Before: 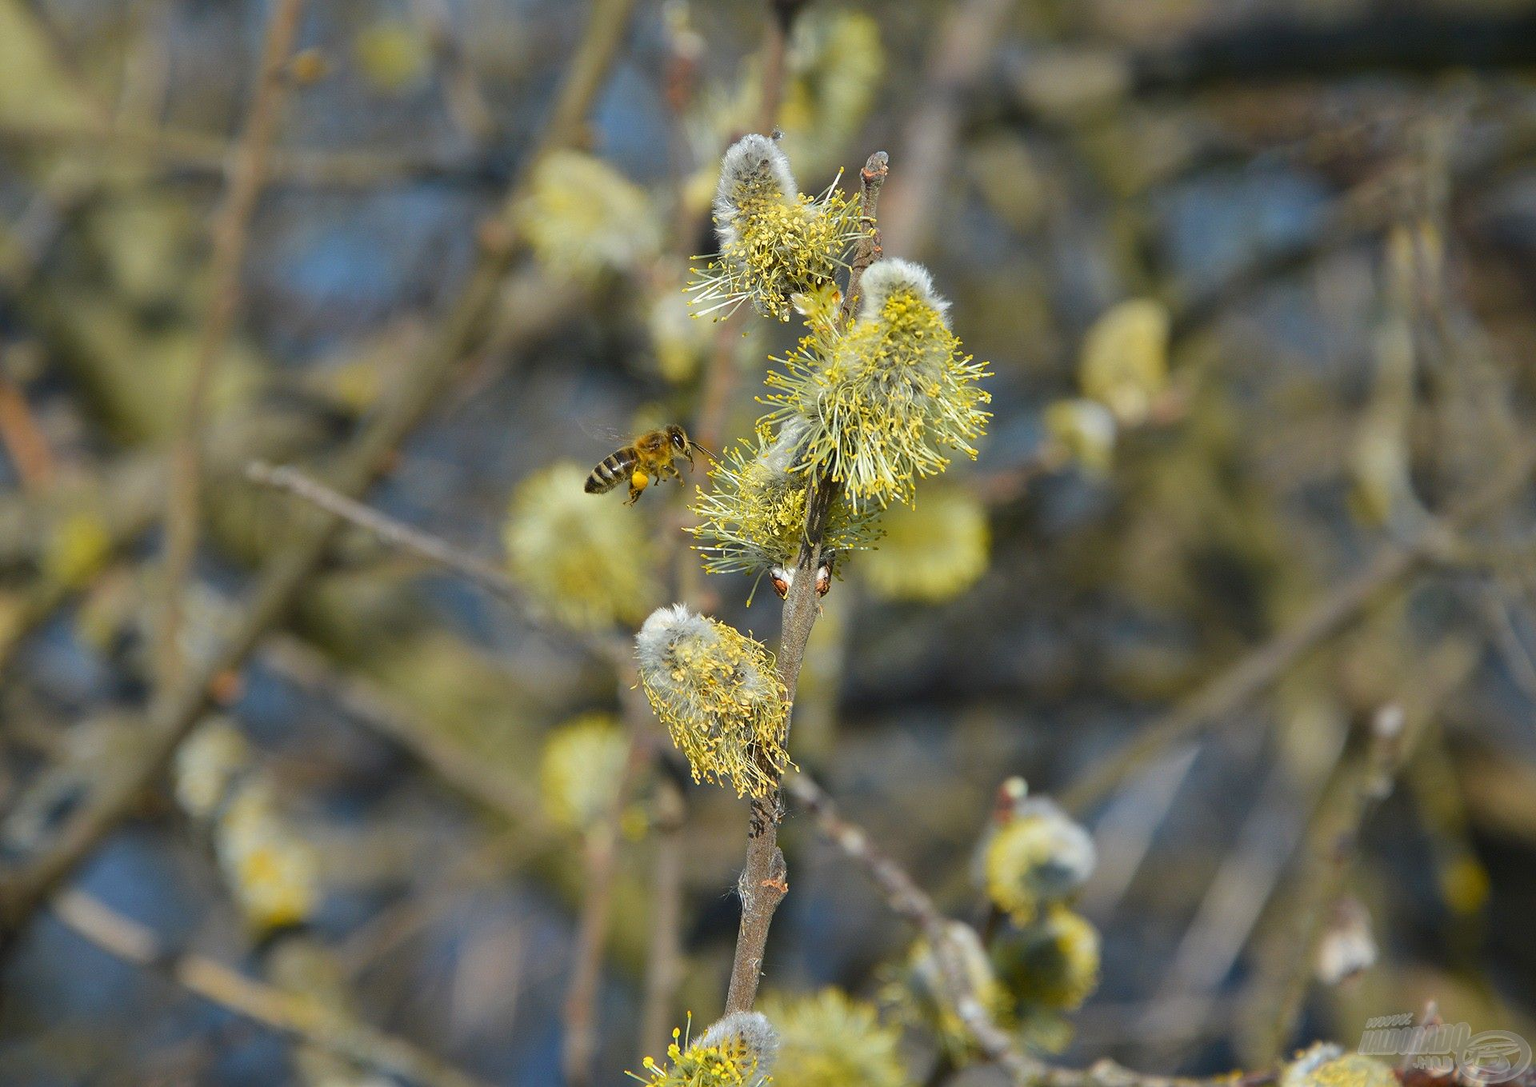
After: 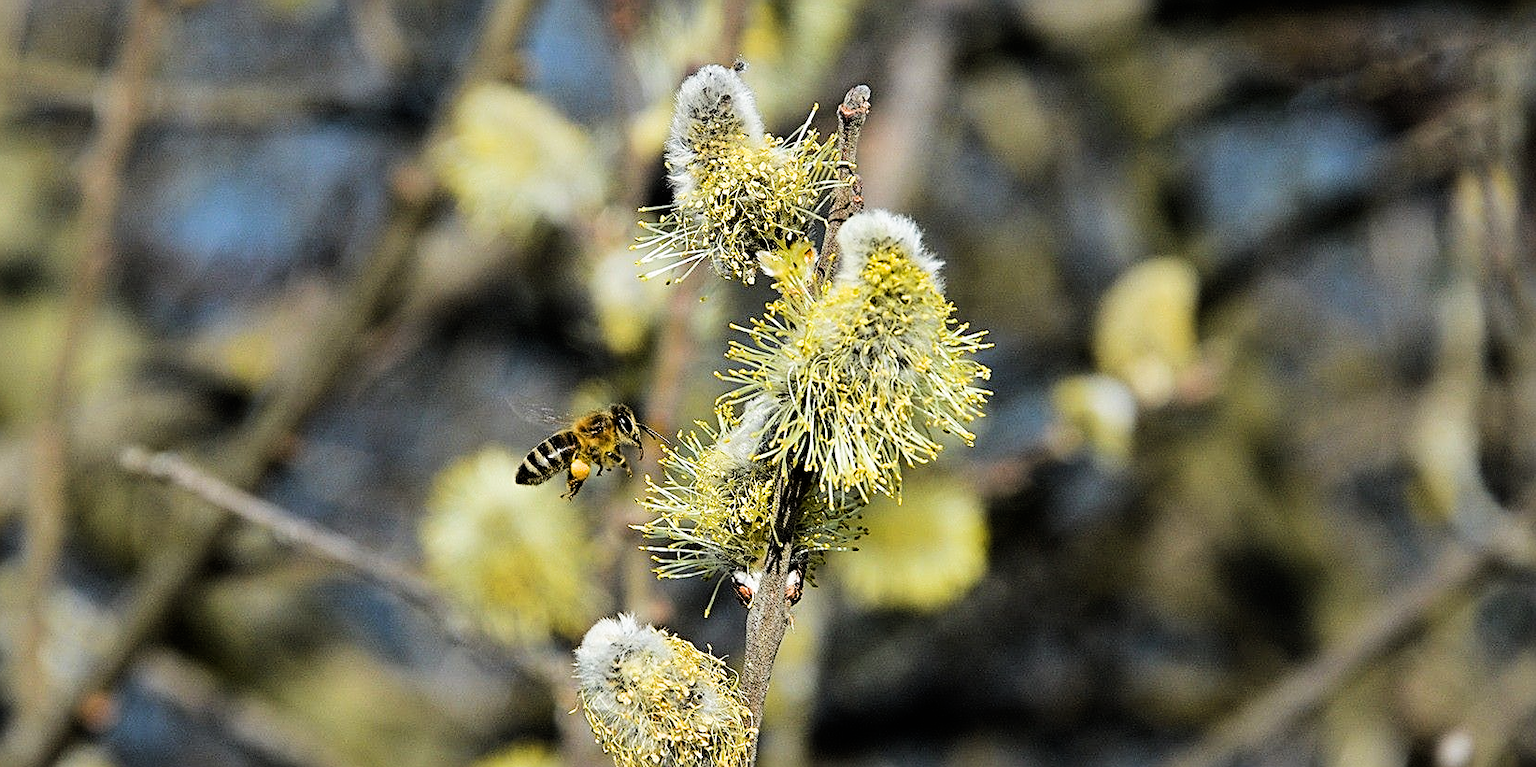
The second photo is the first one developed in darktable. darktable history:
filmic rgb: black relative exposure -5 EV, white relative exposure 3.5 EV, hardness 3.19, contrast 1.2, highlights saturation mix -50%
crop and rotate: left 9.345%, top 7.22%, right 4.982%, bottom 32.331%
tone equalizer: -8 EV -0.75 EV, -7 EV -0.7 EV, -6 EV -0.6 EV, -5 EV -0.4 EV, -3 EV 0.4 EV, -2 EV 0.6 EV, -1 EV 0.7 EV, +0 EV 0.75 EV, edges refinement/feathering 500, mask exposure compensation -1.57 EV, preserve details no
sharpen: radius 2.767
